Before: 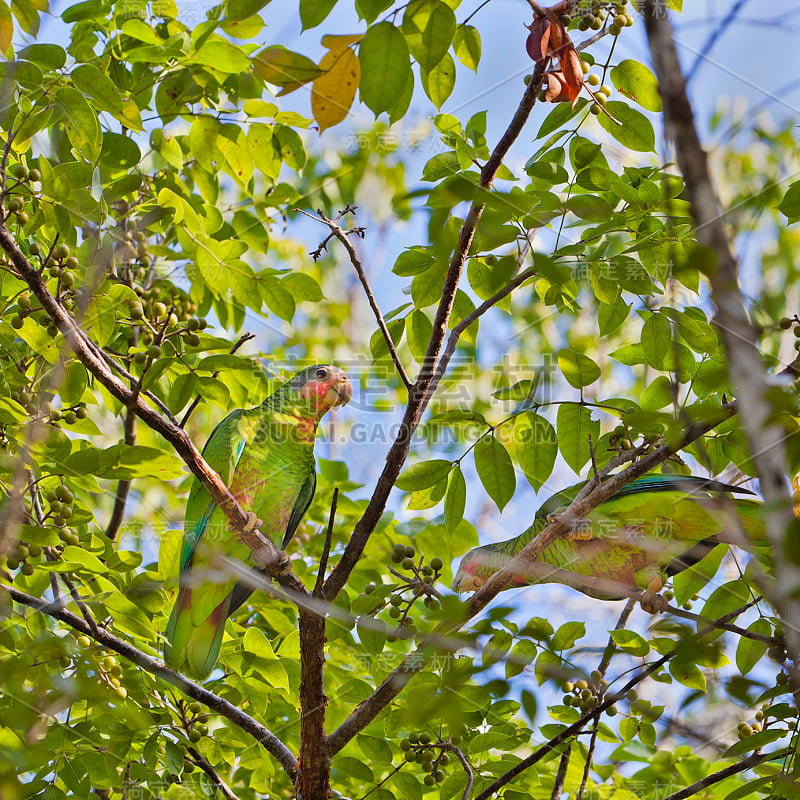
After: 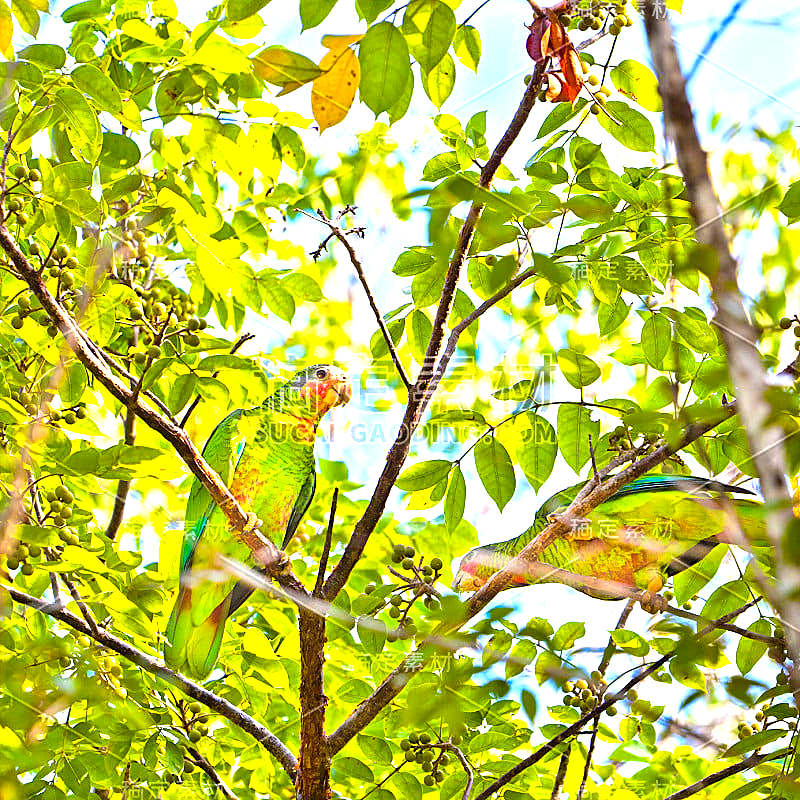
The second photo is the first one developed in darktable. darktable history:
base curve: curves: ch0 [(0, 0) (0.303, 0.277) (1, 1)], preserve colors none
color balance rgb: perceptual saturation grading › global saturation 30.379%, global vibrance 20%
exposure: exposure 1.505 EV, compensate highlight preservation false
sharpen: on, module defaults
